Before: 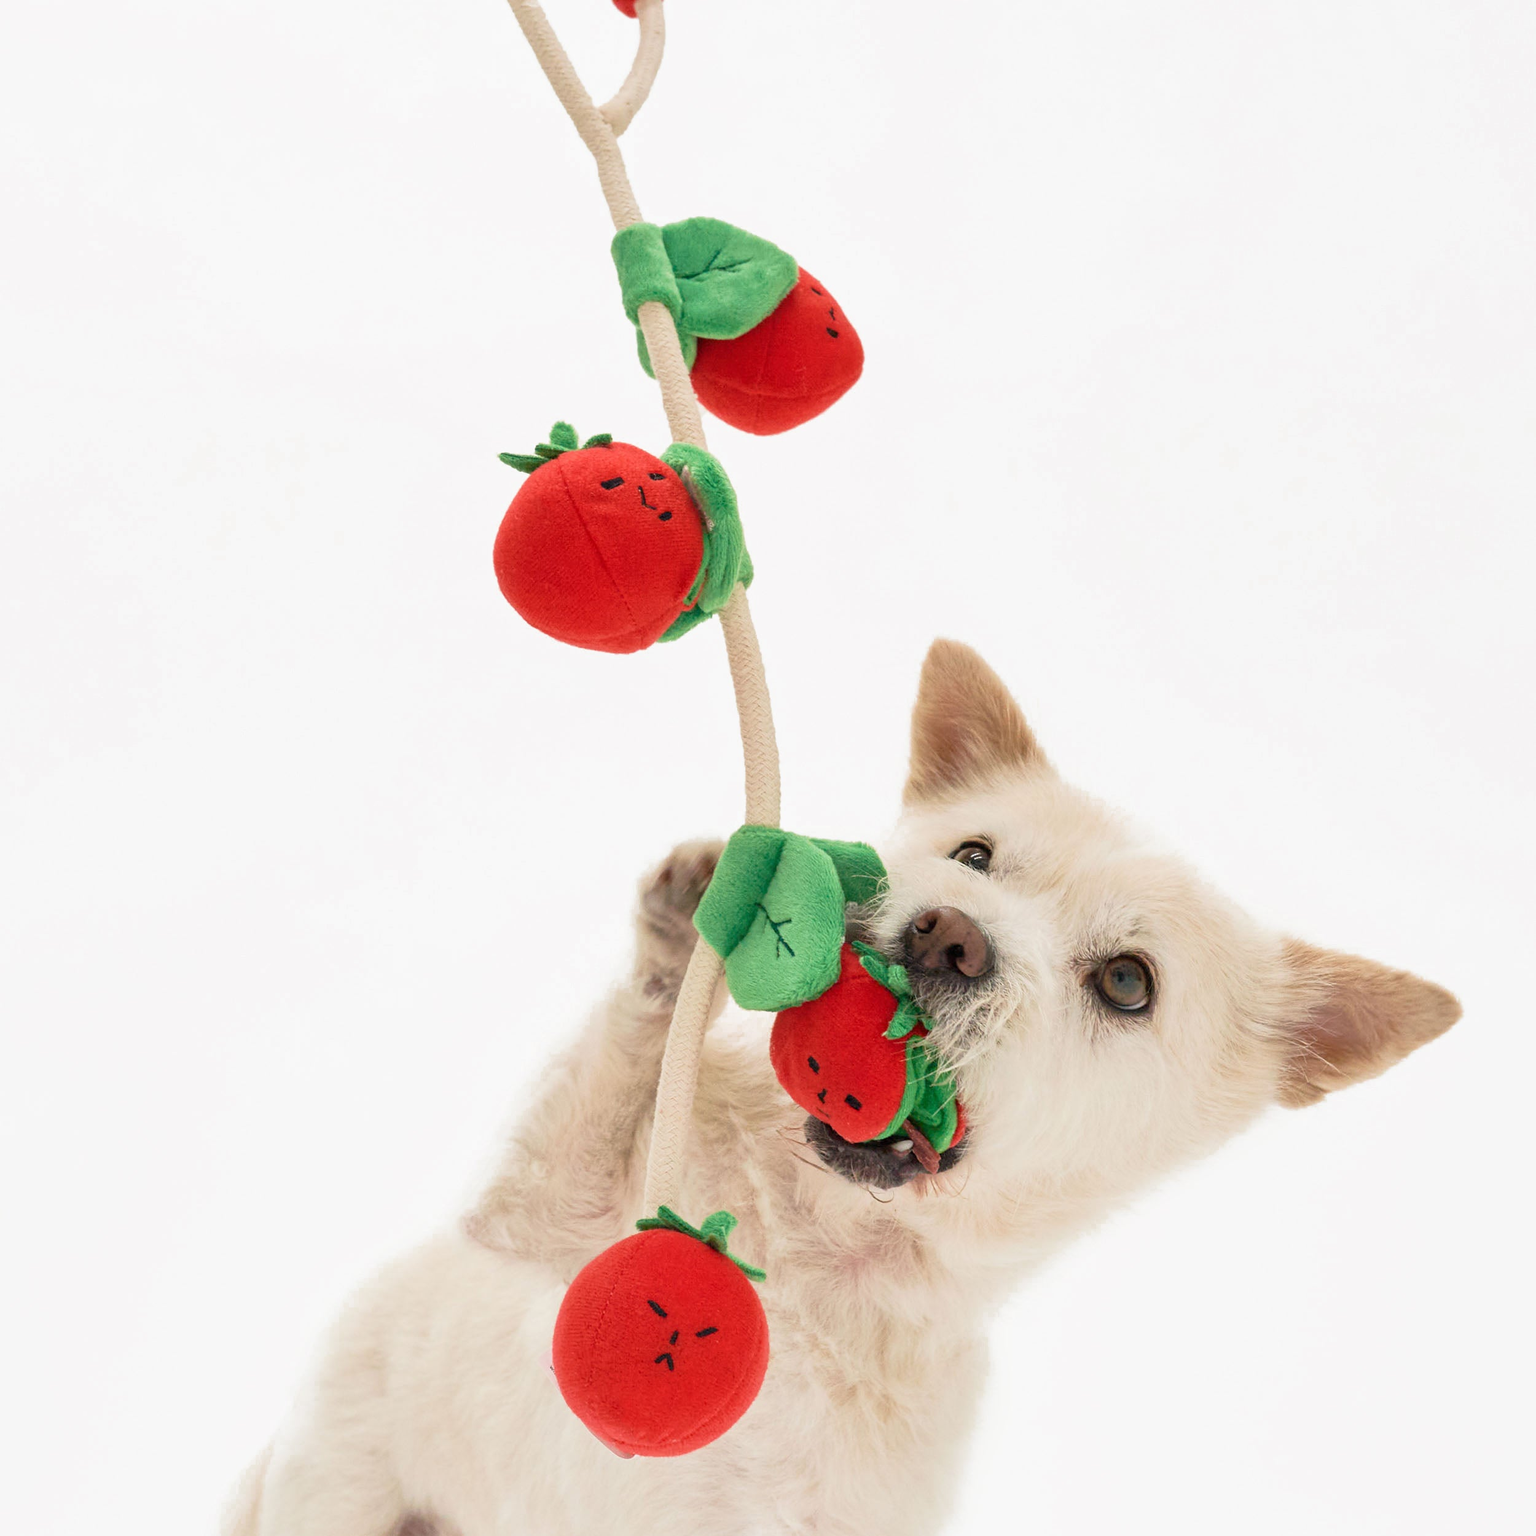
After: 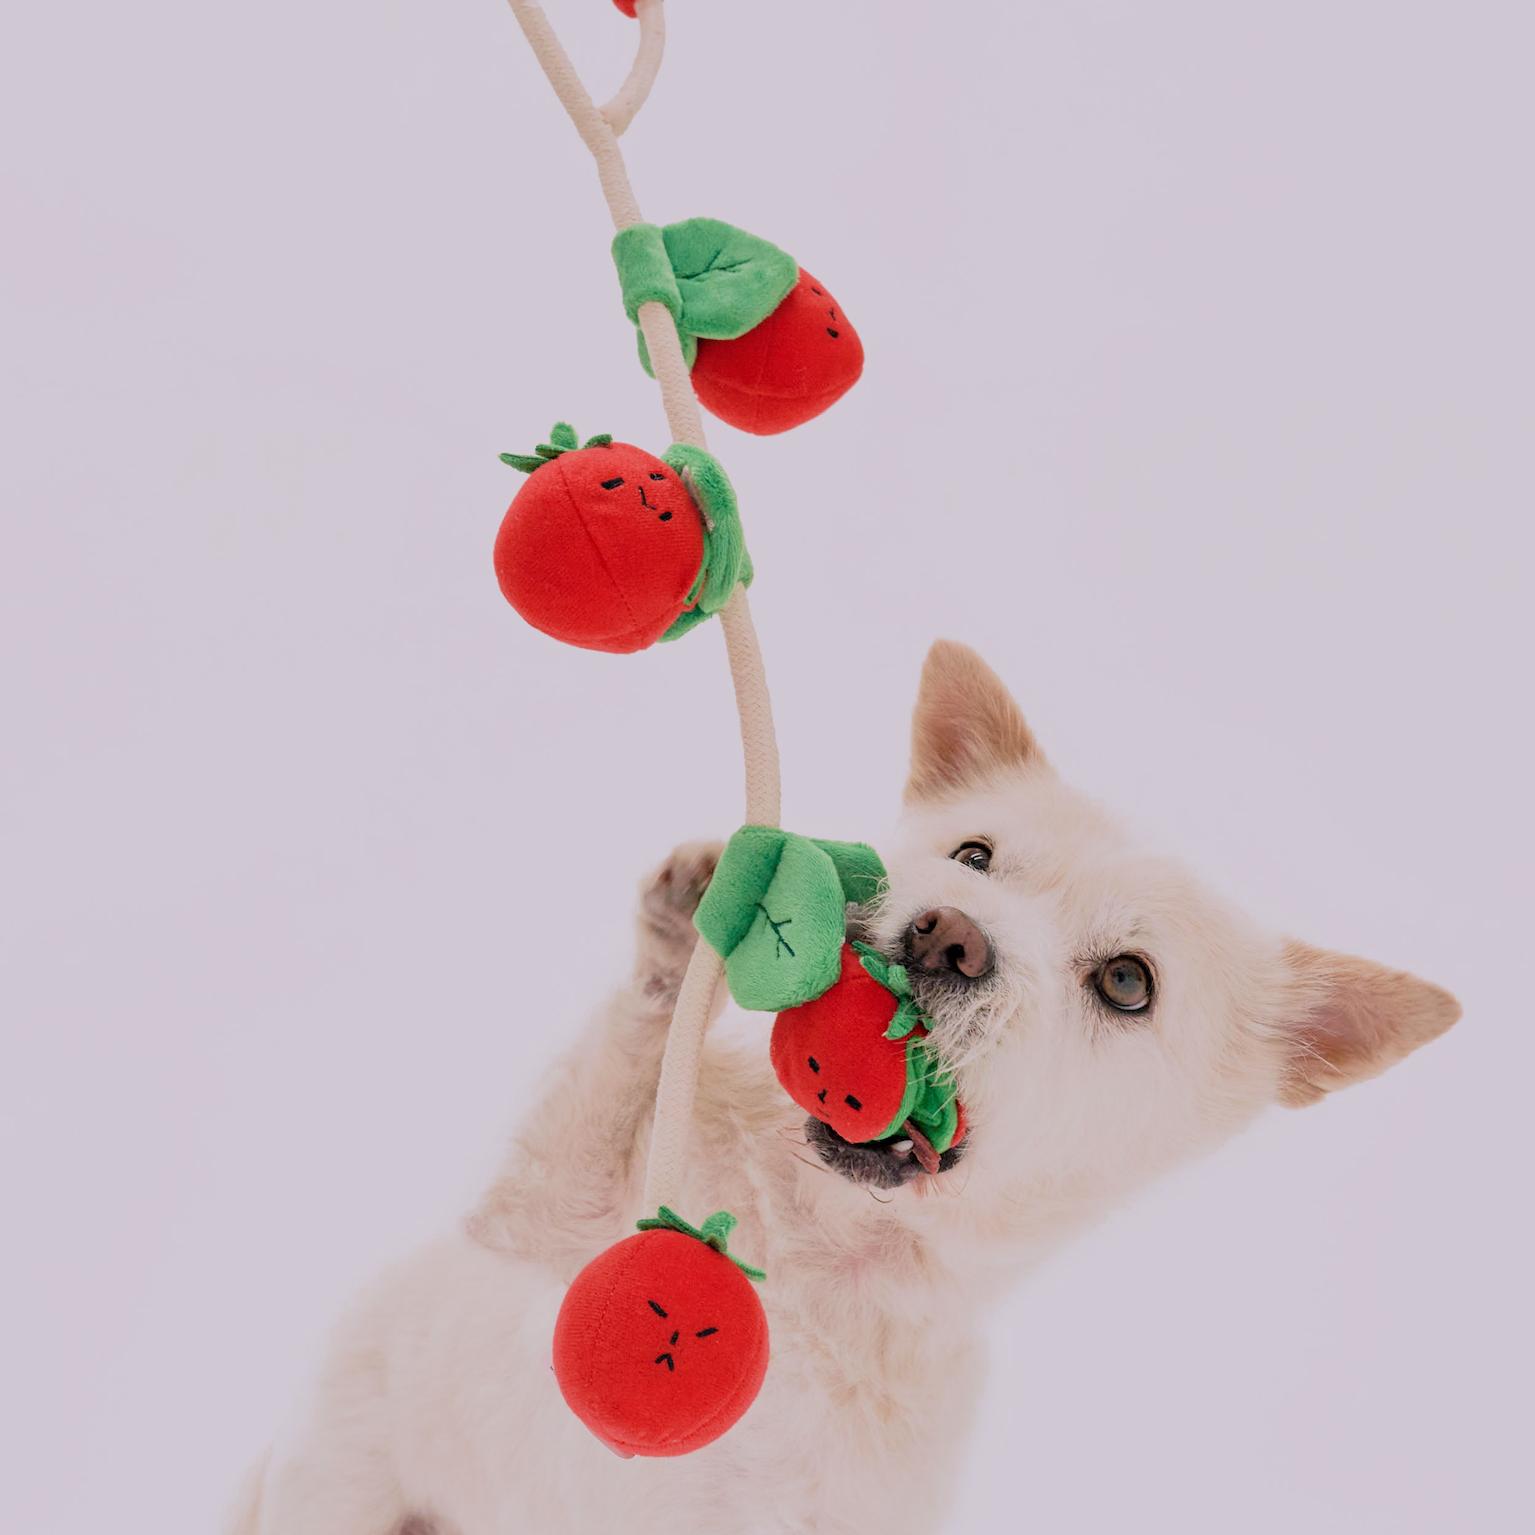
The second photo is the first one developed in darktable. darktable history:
white balance: red 1.05, blue 1.072
filmic rgb: black relative exposure -7.15 EV, white relative exposure 5.36 EV, hardness 3.02
